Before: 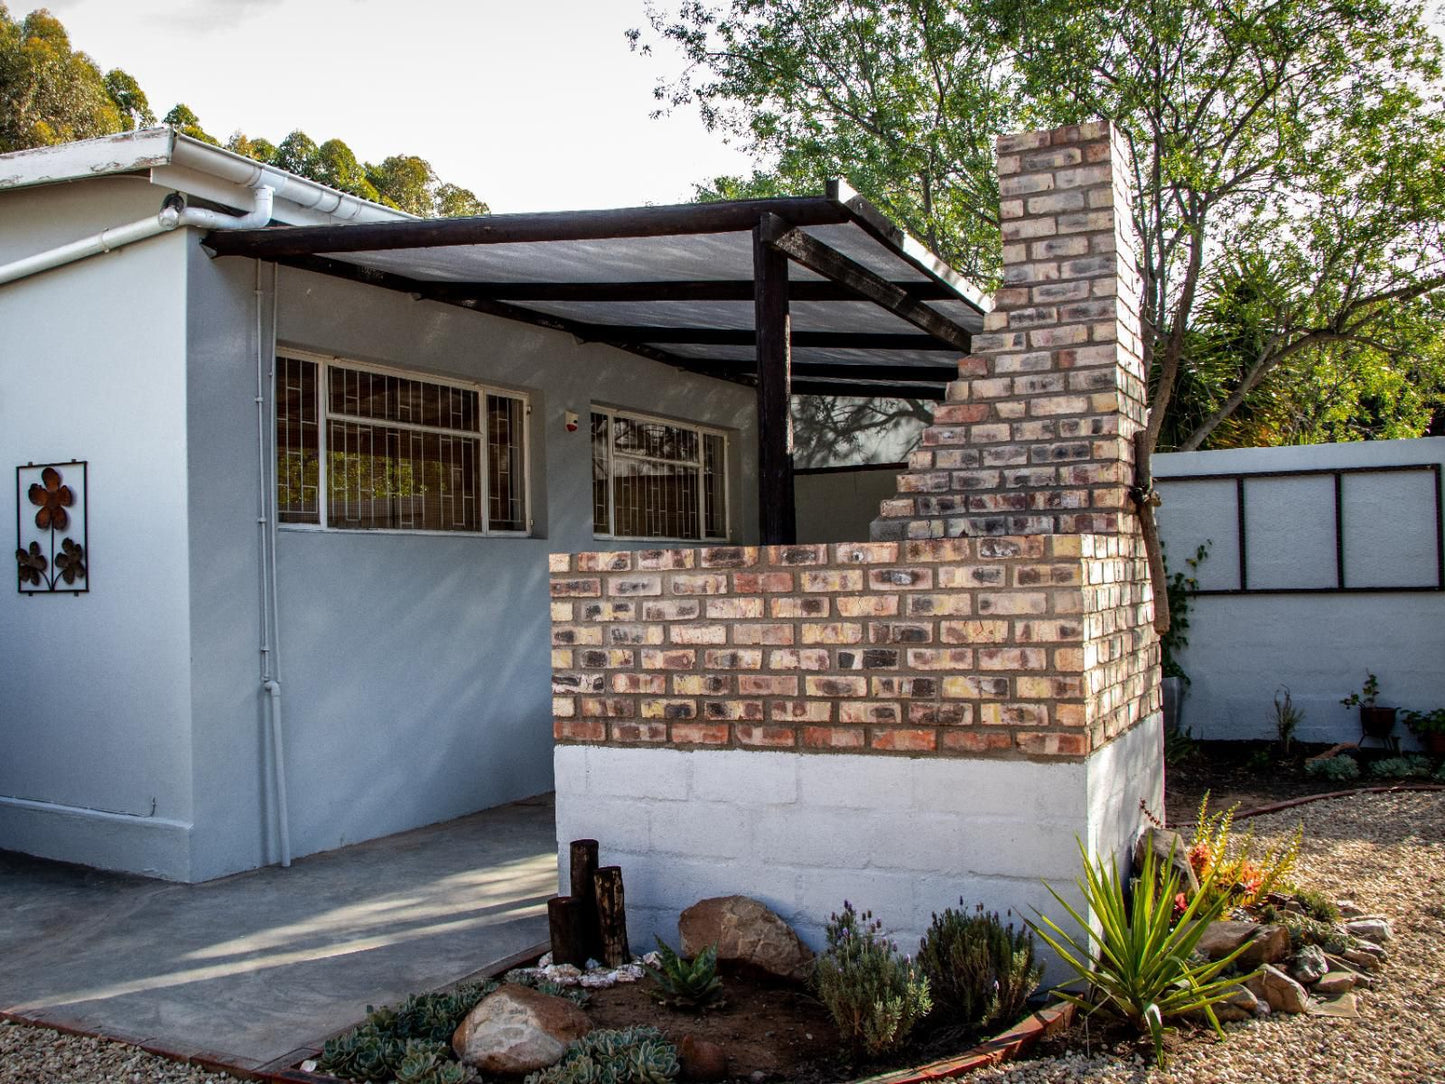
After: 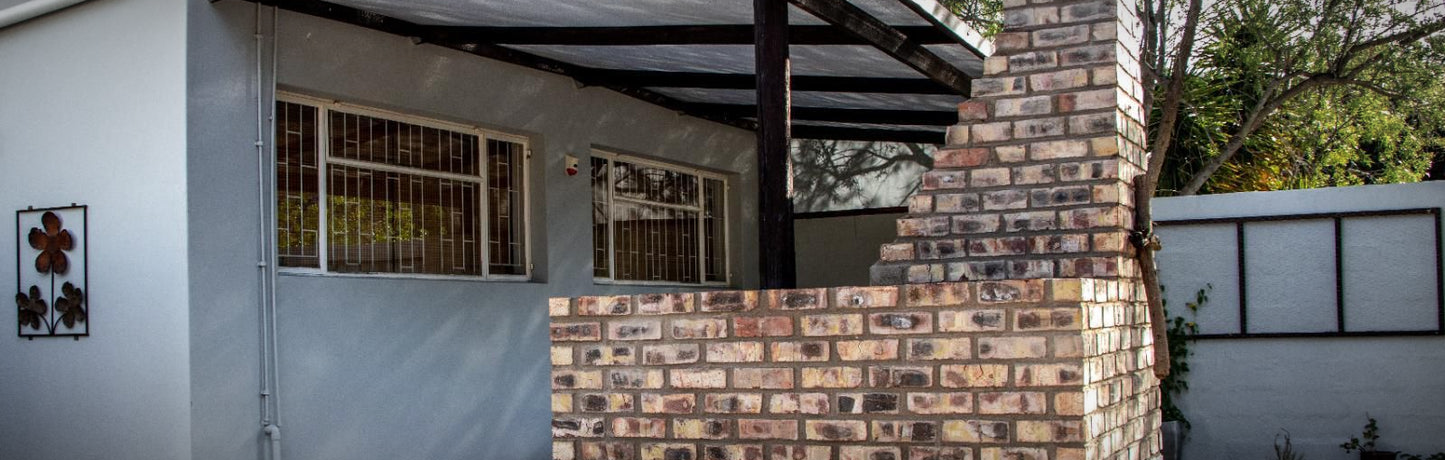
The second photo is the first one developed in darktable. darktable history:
vignetting: fall-off radius 60.04%, automatic ratio true, unbound false
crop and rotate: top 23.705%, bottom 33.839%
